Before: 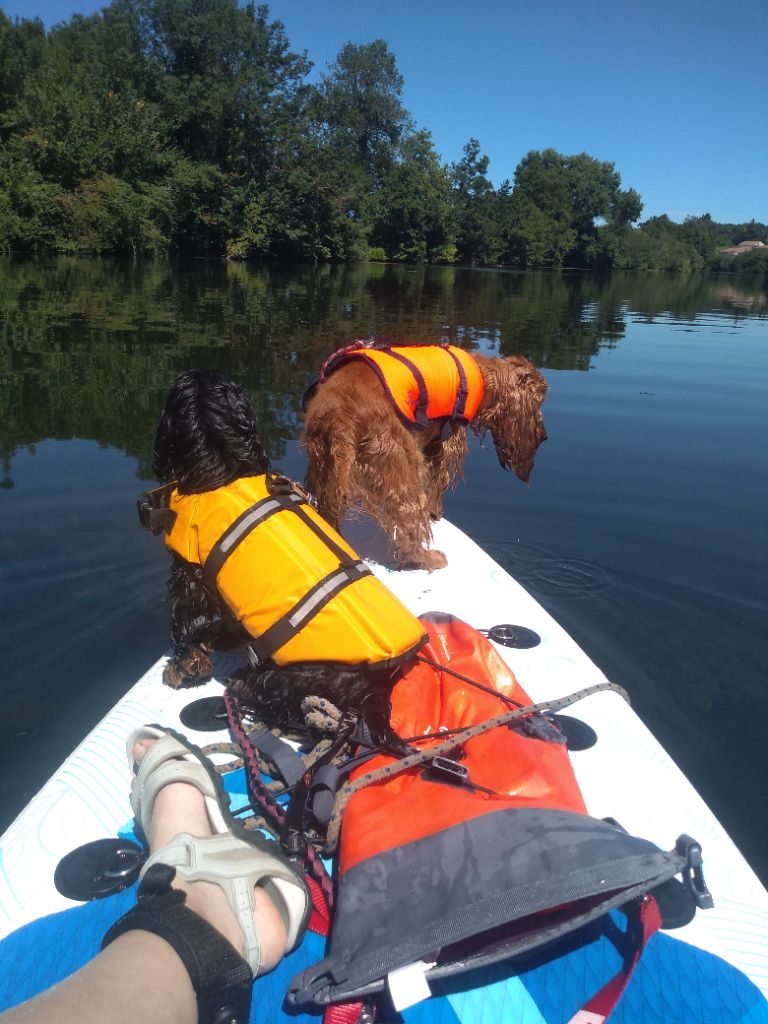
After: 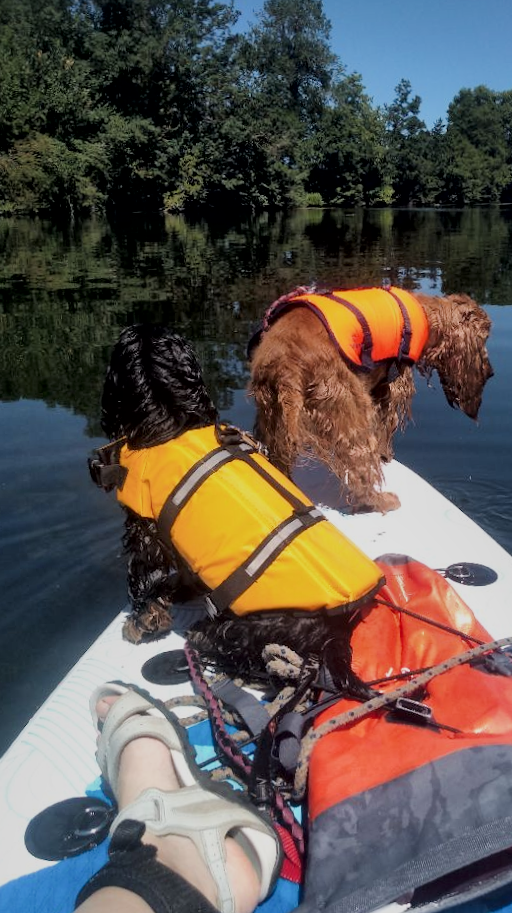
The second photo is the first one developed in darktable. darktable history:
local contrast: mode bilateral grid, contrast 20, coarseness 50, detail 159%, midtone range 0.2
filmic rgb: black relative exposure -7.65 EV, white relative exposure 4.56 EV, hardness 3.61
white balance: emerald 1
crop and rotate: left 6.617%, right 26.717%
rotate and perspective: rotation -3°, crop left 0.031, crop right 0.968, crop top 0.07, crop bottom 0.93
